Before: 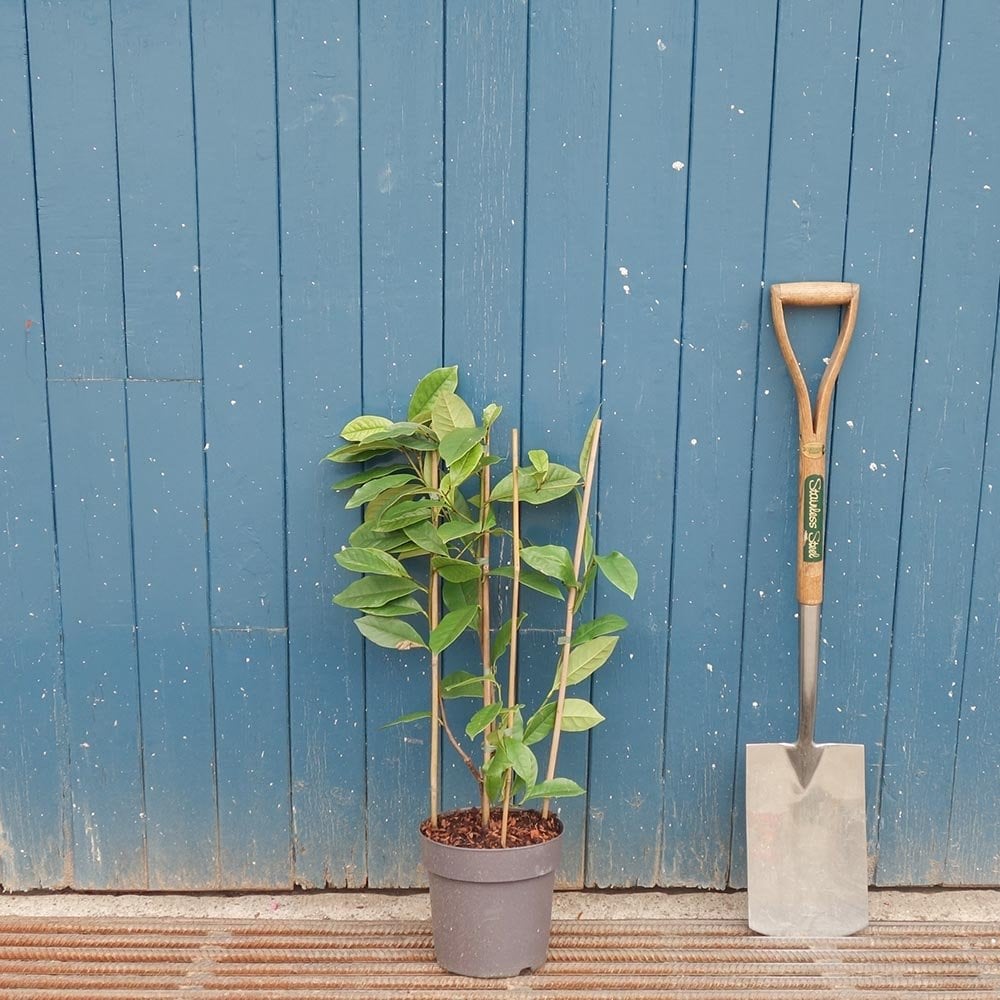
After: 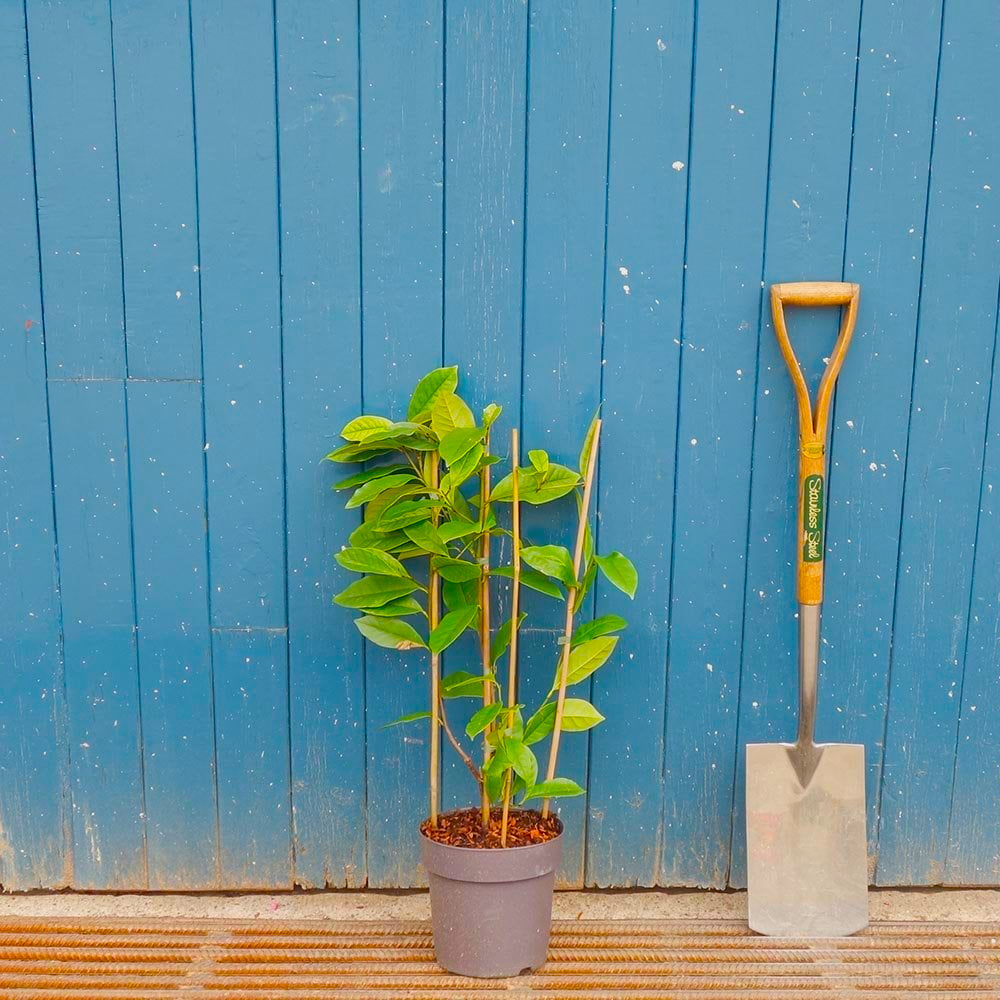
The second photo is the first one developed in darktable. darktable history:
white balance: red 1, blue 1
color balance: input saturation 134.34%, contrast -10.04%, contrast fulcrum 19.67%, output saturation 133.51%
